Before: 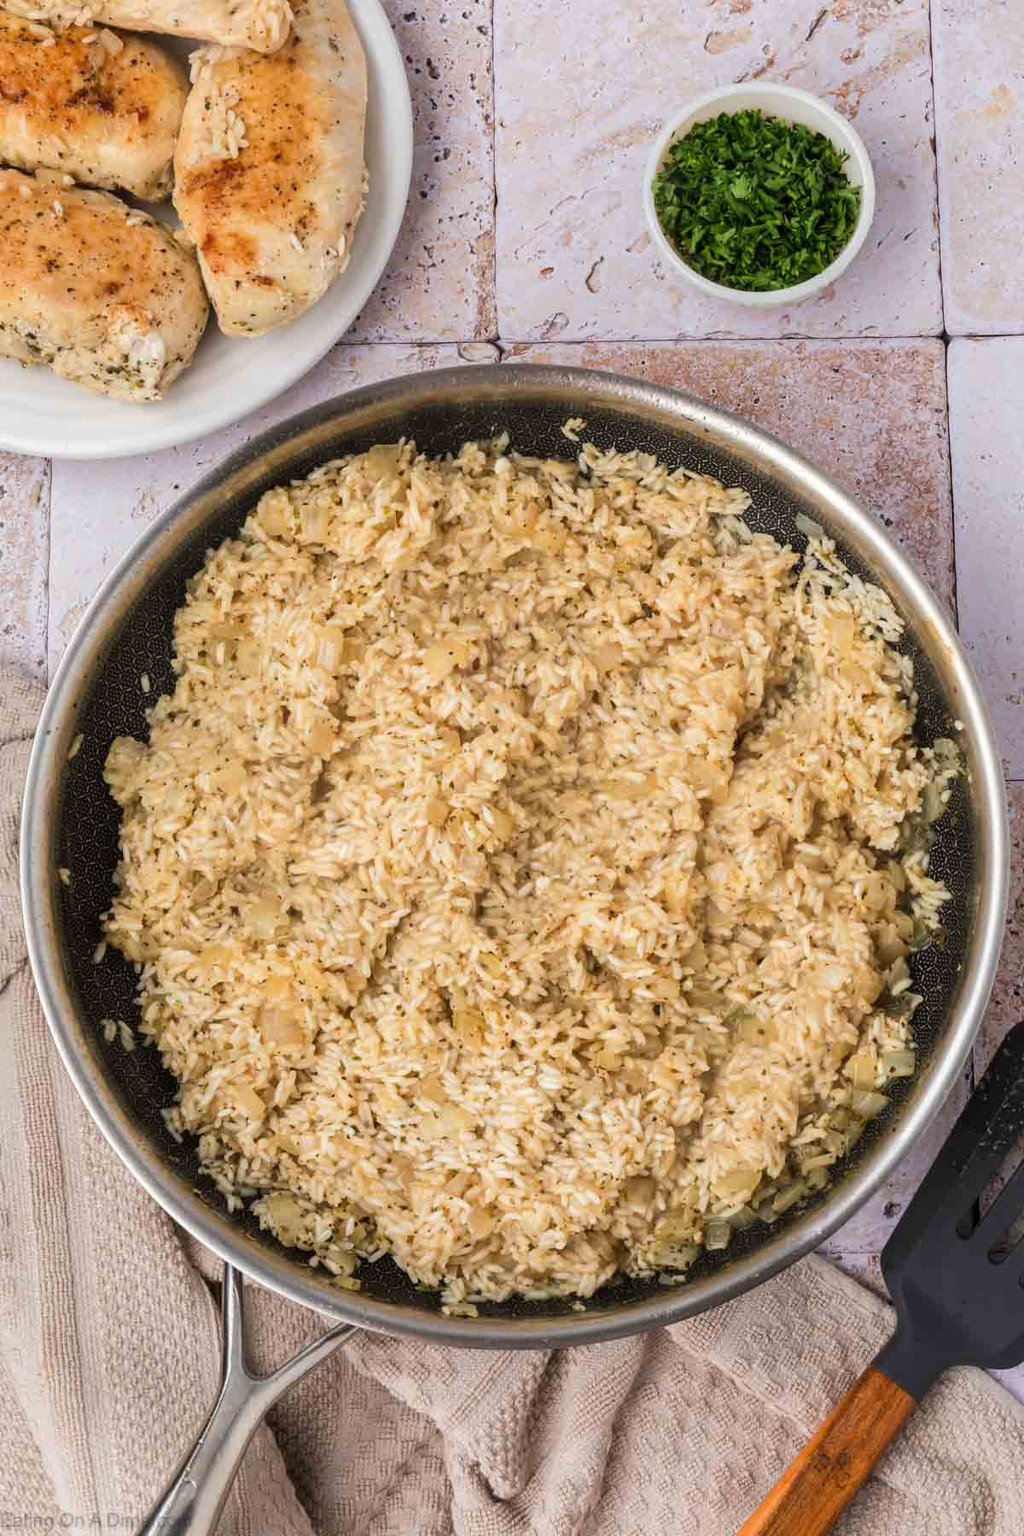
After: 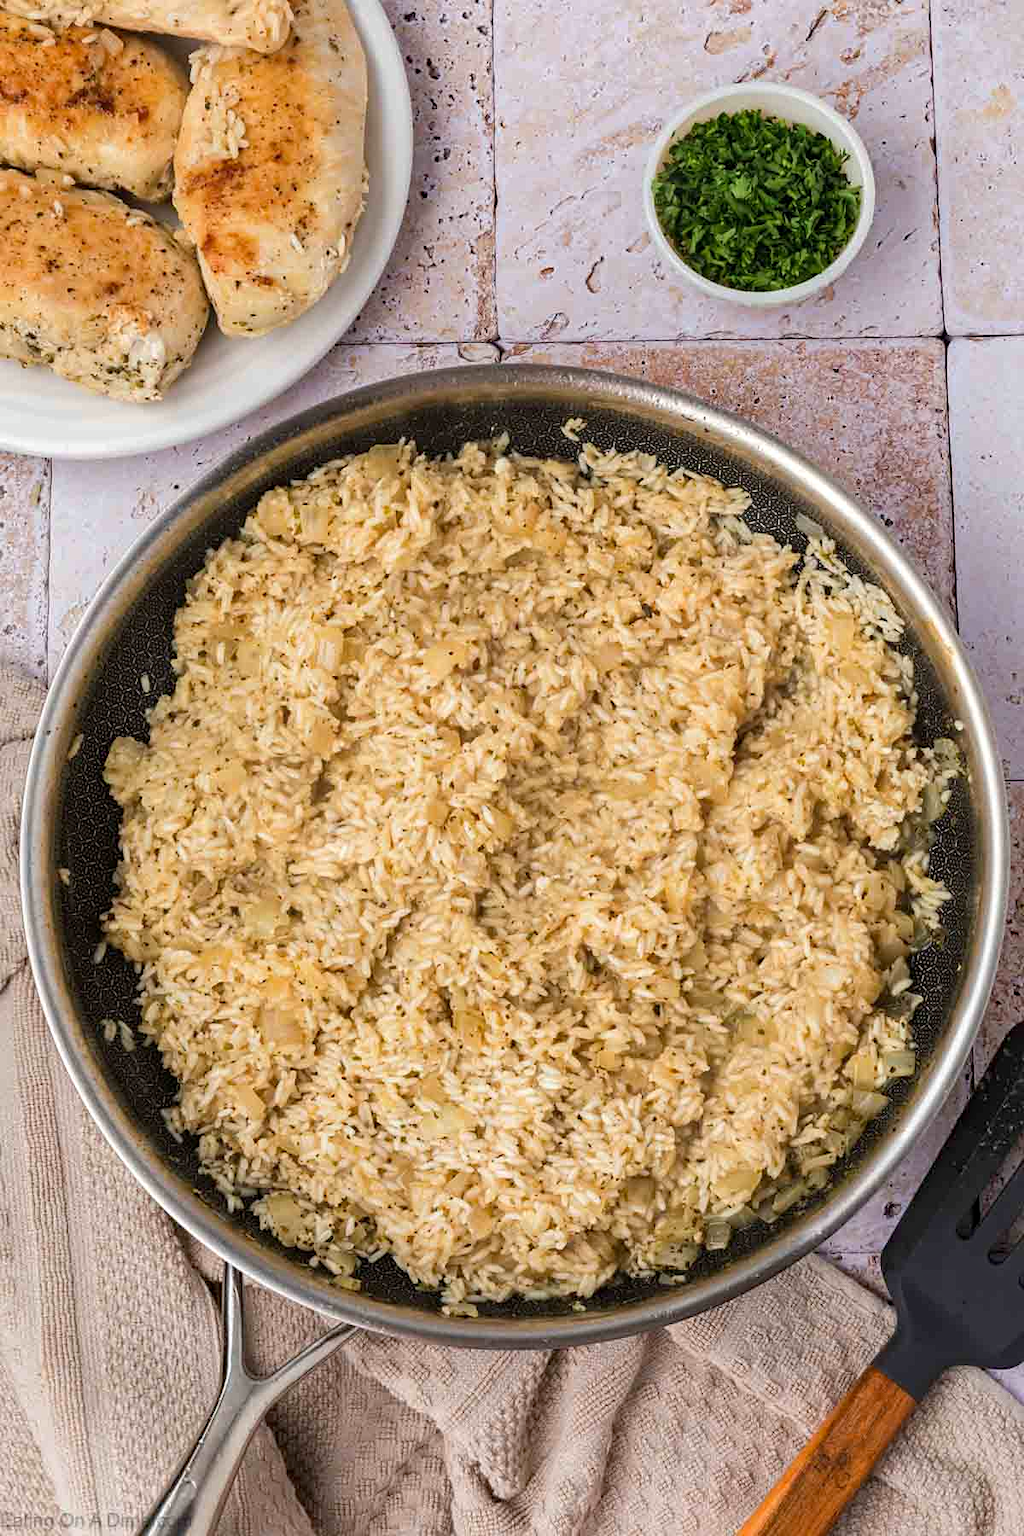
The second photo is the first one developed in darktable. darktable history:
haze removal: compatibility mode true, adaptive false
sharpen: amount 0.212
